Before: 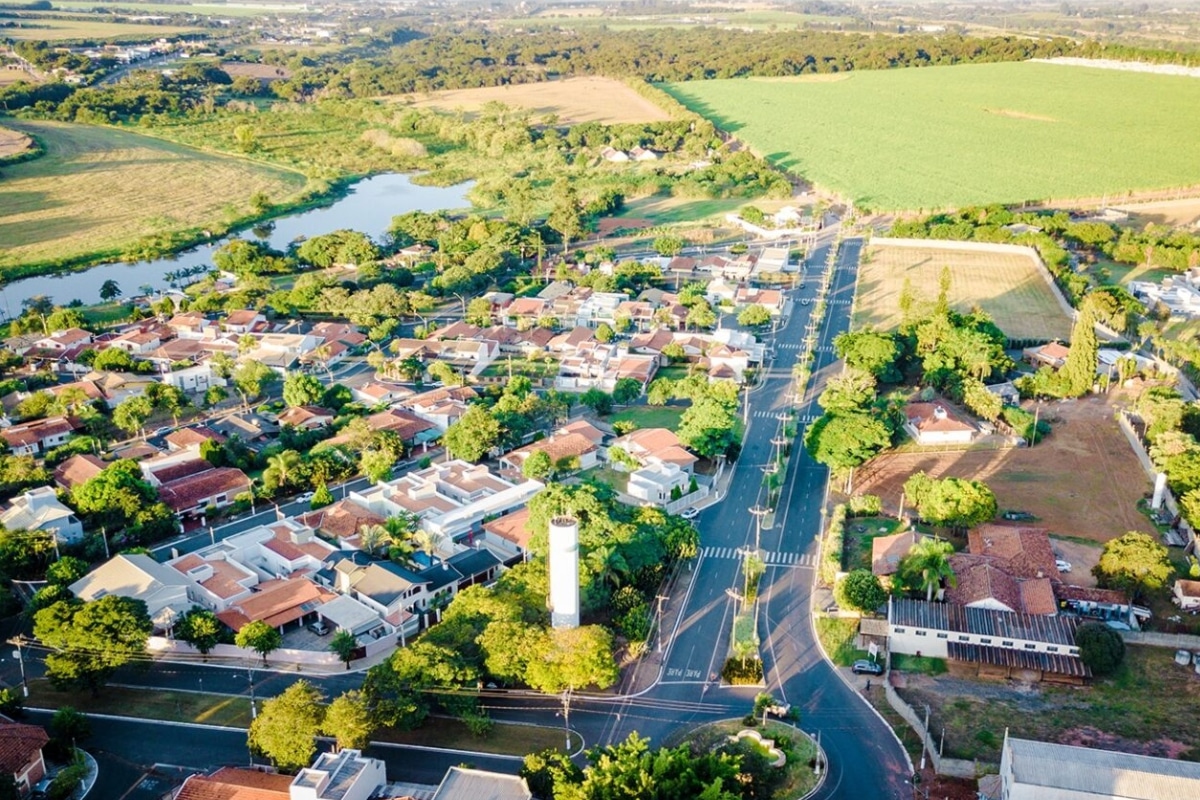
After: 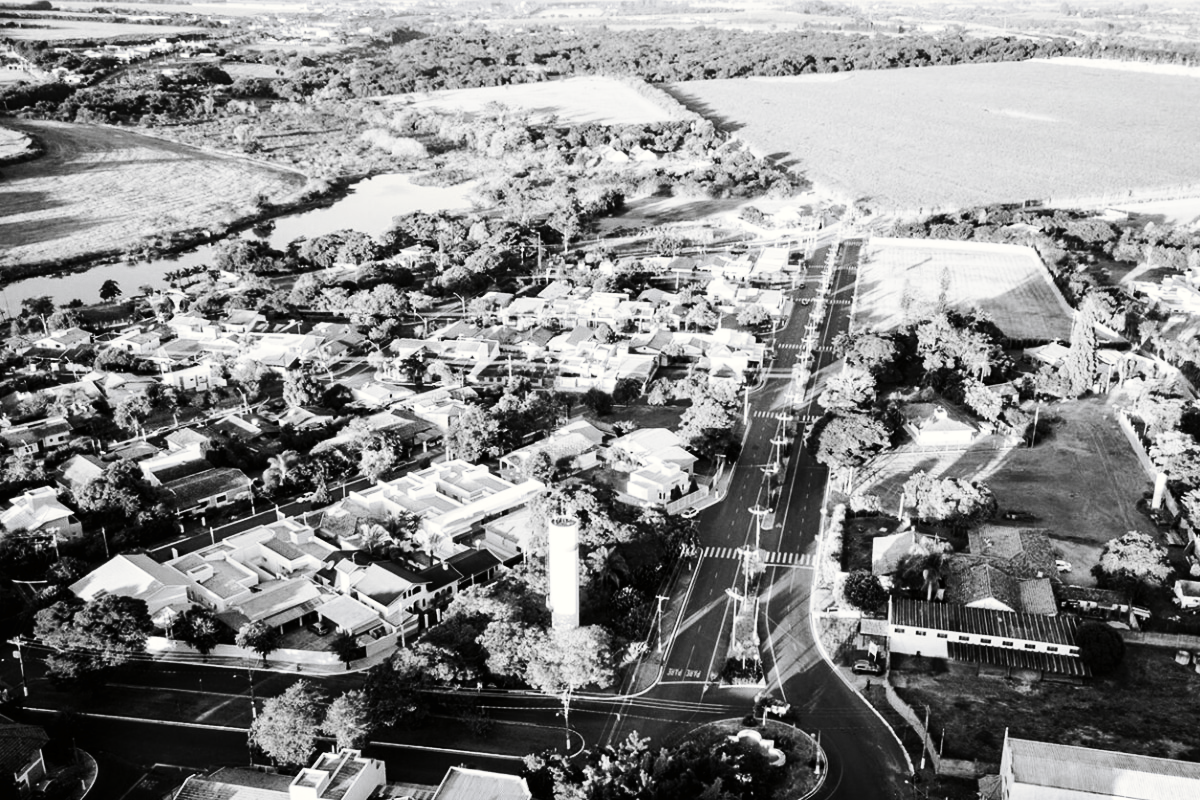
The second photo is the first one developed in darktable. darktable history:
tone curve: curves: ch0 [(0, 0) (0.003, 0.003) (0.011, 0.005) (0.025, 0.005) (0.044, 0.008) (0.069, 0.015) (0.1, 0.023) (0.136, 0.032) (0.177, 0.046) (0.224, 0.072) (0.277, 0.124) (0.335, 0.174) (0.399, 0.253) (0.468, 0.365) (0.543, 0.519) (0.623, 0.675) (0.709, 0.805) (0.801, 0.908) (0.898, 0.97) (1, 1)], preserve colors none
color look up table: target L [88.12, 88.12, 70.97, 73.44, 68.49, 68.12, 52.6, 59.92, 48.44, 45.08, 28.85, 22.62, 13.71, 200.55, 83.12, 80.97, 82.05, 82.05, 76.61, 78.79, 69.24, 73.68, 58.48, 46.43, 56.12, 21.24, 91.64, 84.56, 87.41, 80.24, 86.7, 75.88, 62.97, 67, 55.54, 56.78, 39.07, 43.59, 13.23, 6.319, 2.742, 100, 78.79, 84.2, 76.37, 62.46, 56.62, 49.83, 25.32], target a [-0.002, -0.002, 0.001 ×8, 0 ×4, -0.003, -0.003, 0, 0, 0.001, 0, 0.001 ×6, -0.1, -0.001, -0.003, -0.001, -0.003, 0, 0.001 ×6, -0.132, 0, -0.23, -1.004, 0, 0, 0.001 ×4, 0], target b [0.025, 0.025, -0.005, -0.005, -0.008, -0.008, -0.008, -0.005, -0.008, -0.007, -0.004, 0, -0.003, 0, 0.026, 0.026, 0.002, 0.002, -0.005, 0.003, -0.004, -0.005, -0.009, -0.006, -0.008, -0.004, 1.238, 0.003, 0.026, 0.003, 0.026, 0.002, -0.005, -0.005, -0.008, -0.009, -0.006, -0.008, 1.683, -0.001, 2.836, 13.22, 0.003, 0.002, -0.005, -0.005, -0.01, -0.008, -0.004], num patches 49
